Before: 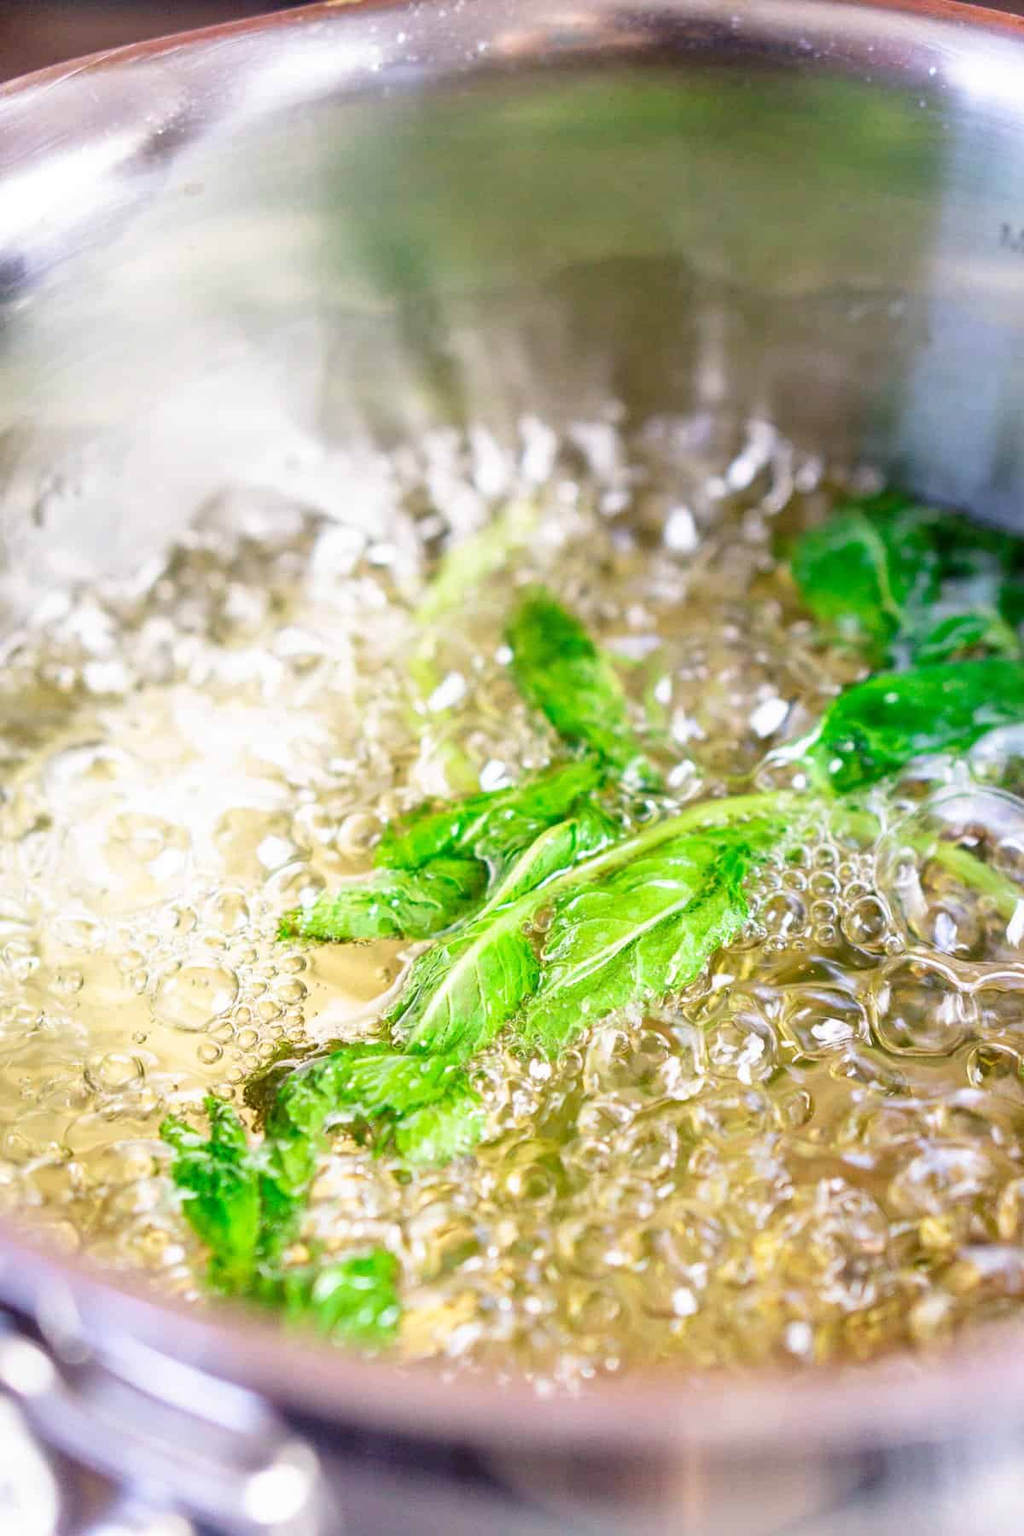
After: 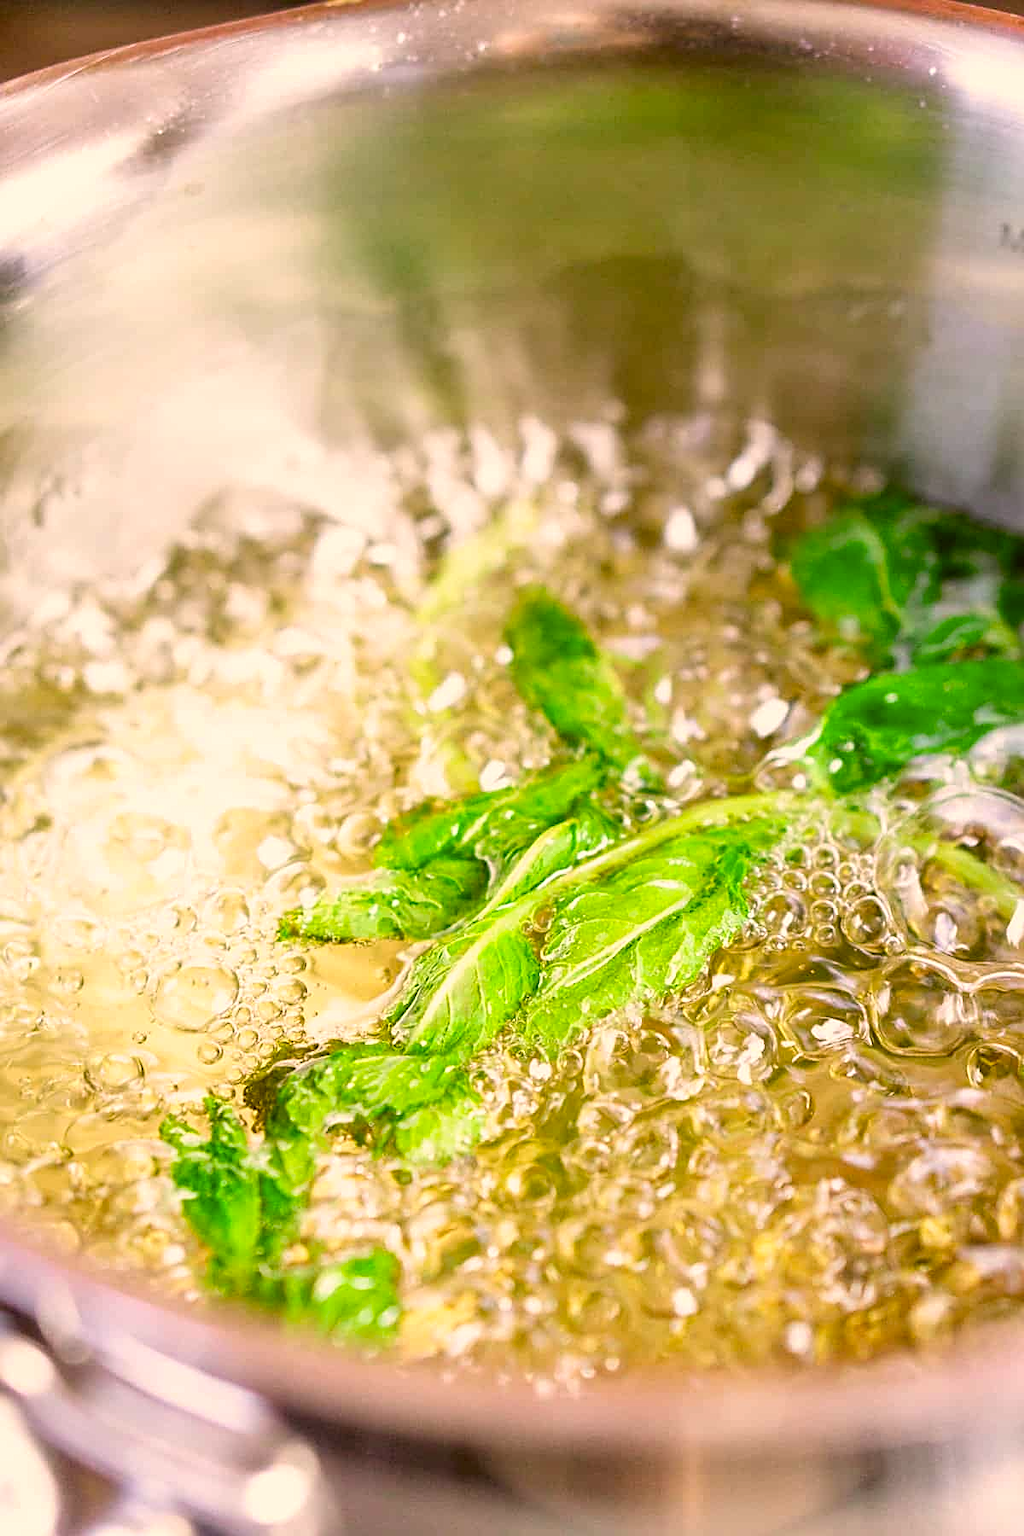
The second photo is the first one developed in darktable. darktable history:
color correction: highlights a* 8.98, highlights b* 15.09, shadows a* -0.49, shadows b* 26.52
white balance: emerald 1
sharpen: on, module defaults
